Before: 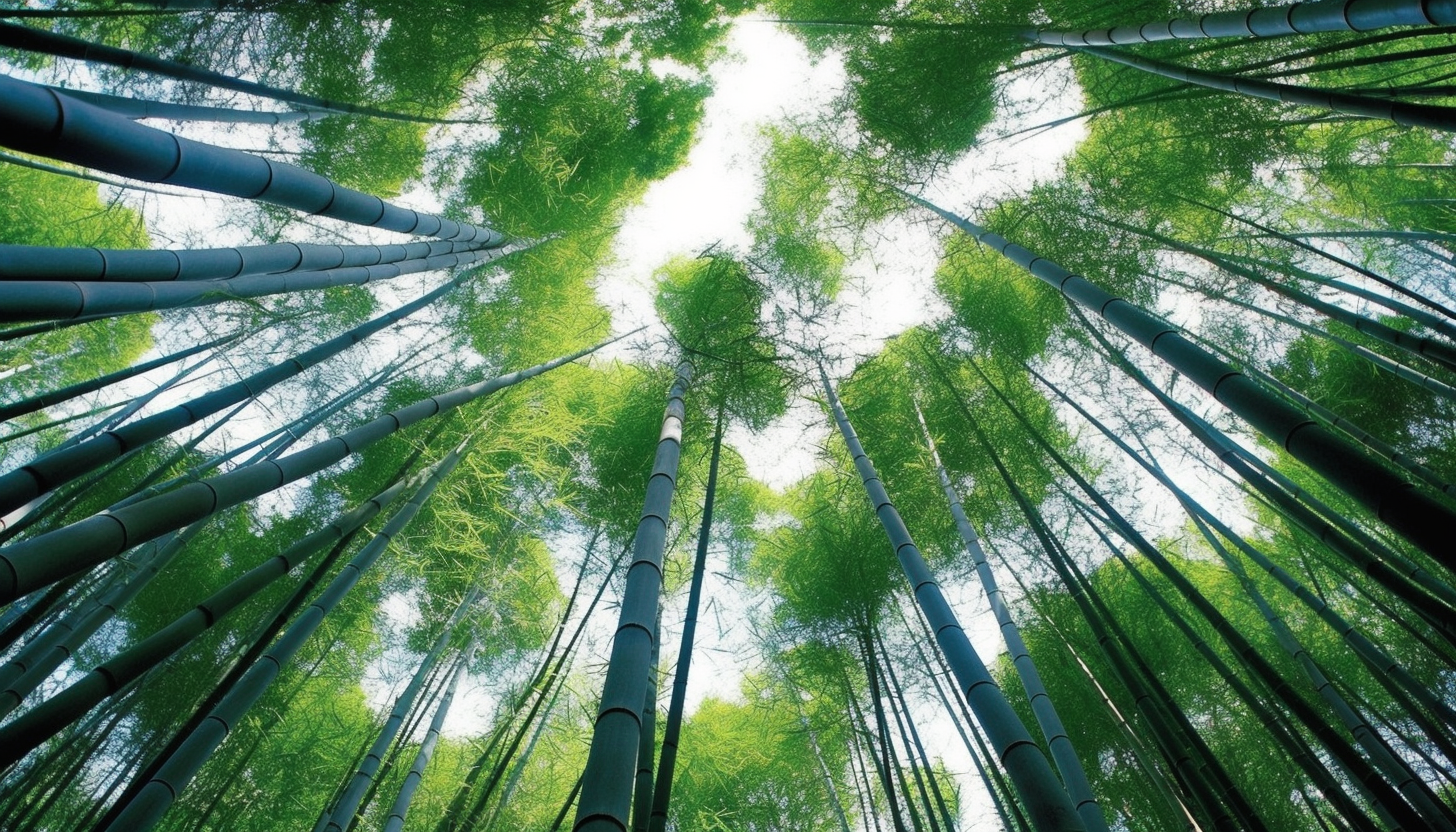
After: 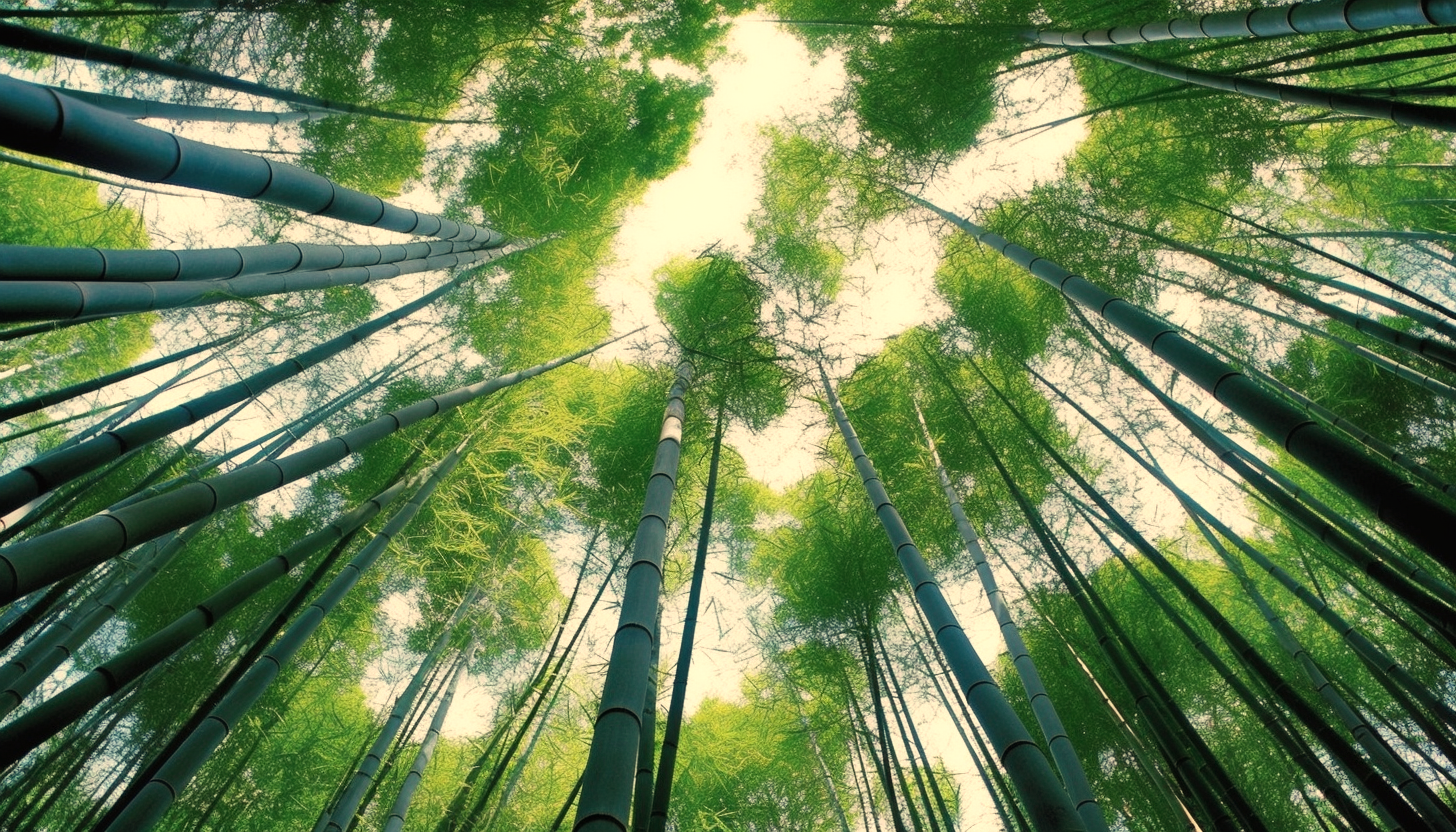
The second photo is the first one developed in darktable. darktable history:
white balance: red 1.123, blue 0.83
shadows and highlights: radius 264.75, soften with gaussian
